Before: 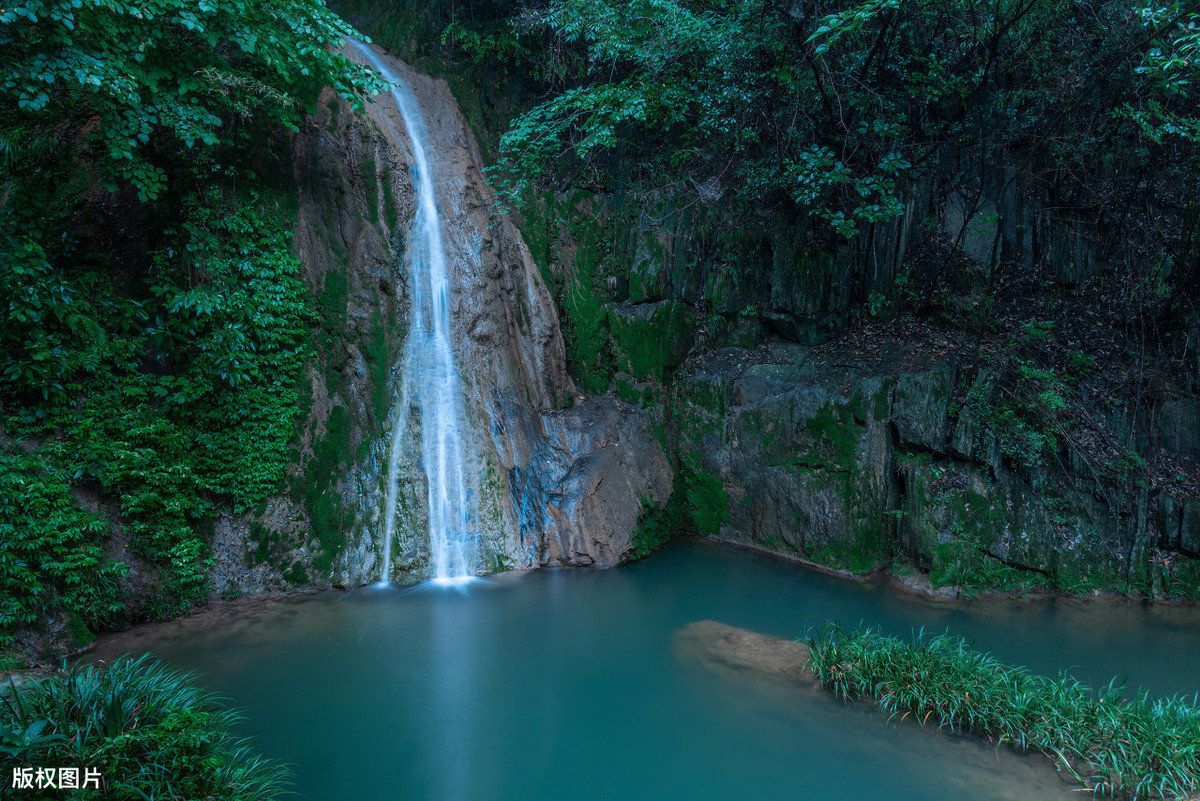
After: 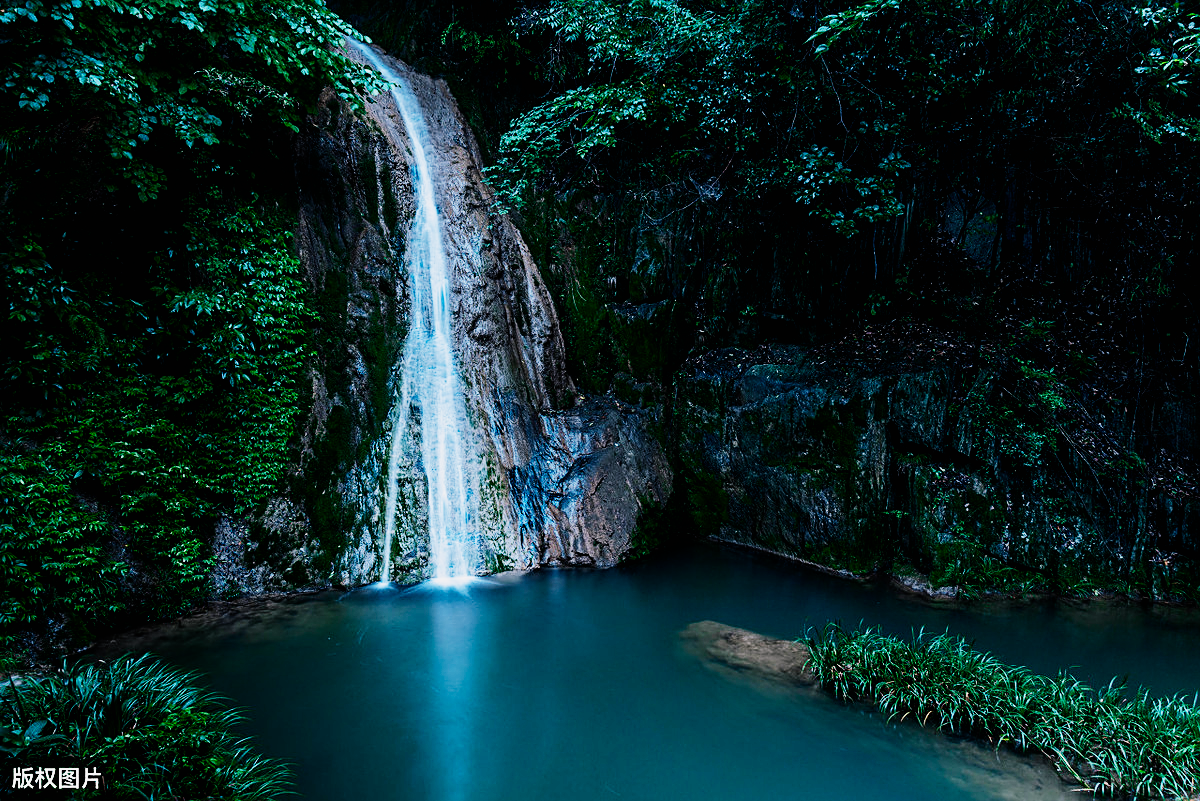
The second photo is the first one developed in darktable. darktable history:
tone equalizer: -8 EV -0.75 EV, -7 EV -0.7 EV, -6 EV -0.6 EV, -5 EV -0.4 EV, -3 EV 0.4 EV, -2 EV 0.6 EV, -1 EV 0.7 EV, +0 EV 0.75 EV, edges refinement/feathering 500, mask exposure compensation -1.57 EV, preserve details no
sigmoid: contrast 1.8, skew -0.2, preserve hue 0%, red attenuation 0.1, red rotation 0.035, green attenuation 0.1, green rotation -0.017, blue attenuation 0.15, blue rotation -0.052, base primaries Rec2020
sharpen: on, module defaults
color balance rgb: shadows lift › chroma 2%, shadows lift › hue 217.2°, power › chroma 0.25%, power › hue 60°, highlights gain › chroma 1.5%, highlights gain › hue 309.6°, global offset › luminance -0.5%, perceptual saturation grading › global saturation 15%, global vibrance 20%
